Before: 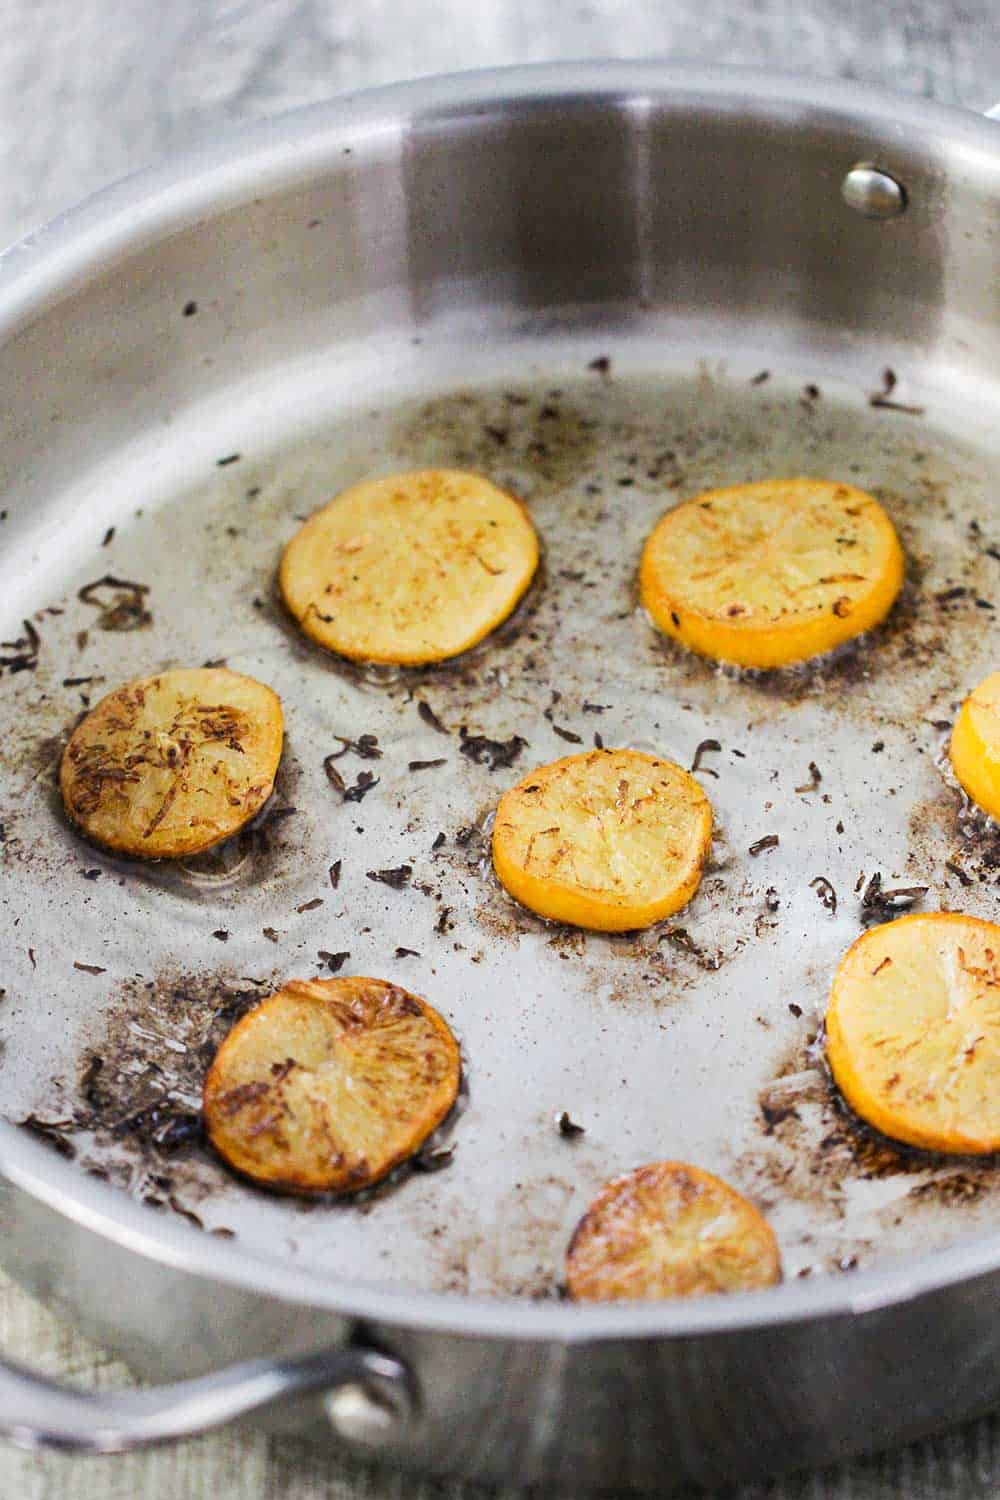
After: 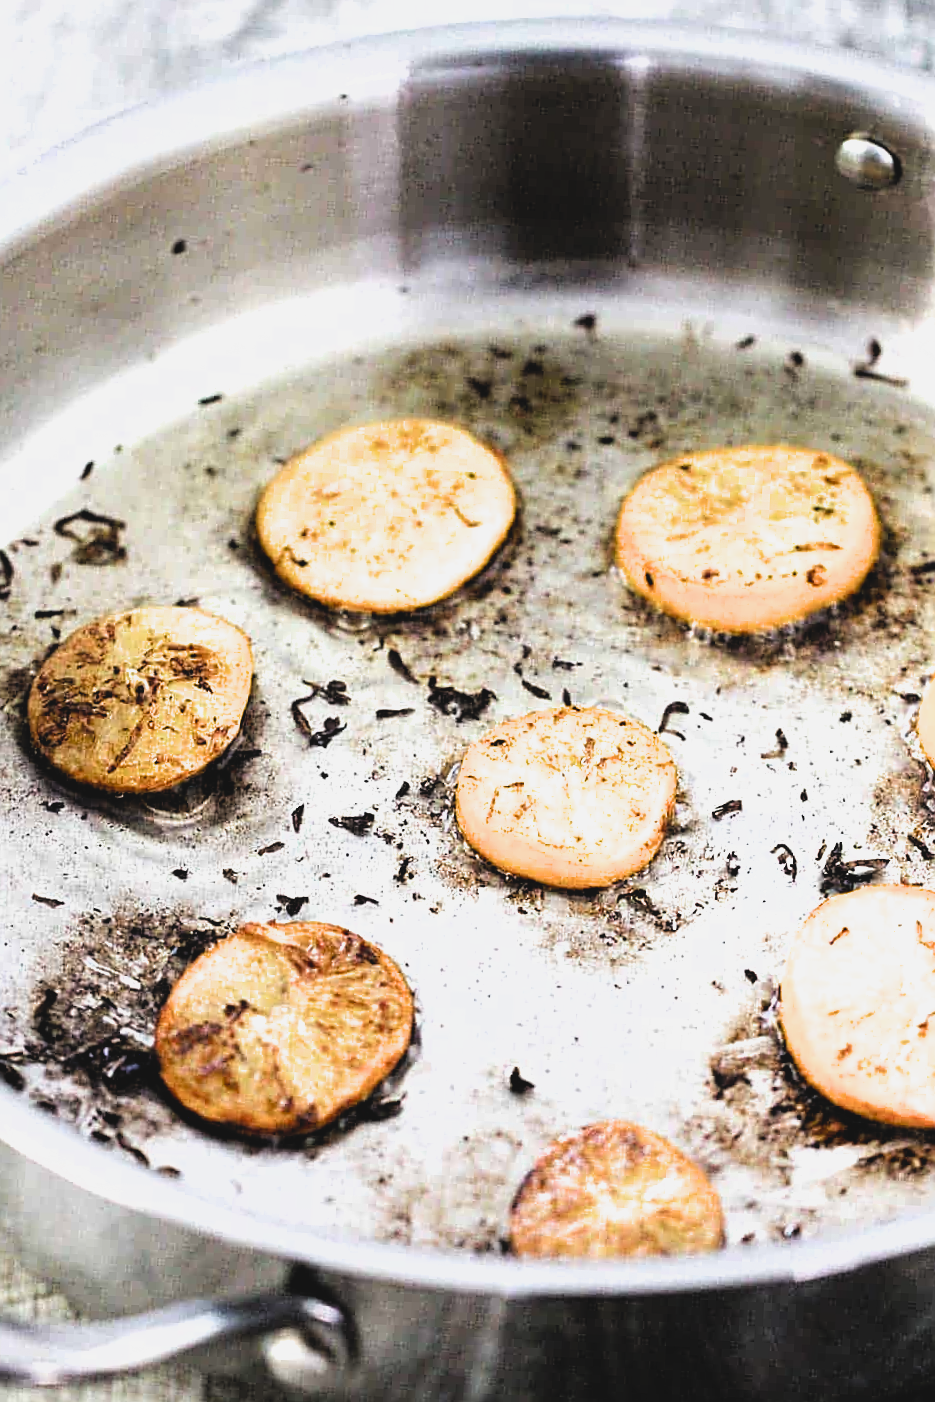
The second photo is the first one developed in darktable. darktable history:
crop and rotate: angle -2.7°
filmic rgb: black relative exposure -8.27 EV, white relative exposure 2.23 EV, hardness 7.05, latitude 85.46%, contrast 1.685, highlights saturation mix -3.91%, shadows ↔ highlights balance -1.88%, color science v6 (2022), iterations of high-quality reconstruction 0
contrast brightness saturation: contrast -0.1, brightness 0.044, saturation 0.08
sharpen: amount 0.493
